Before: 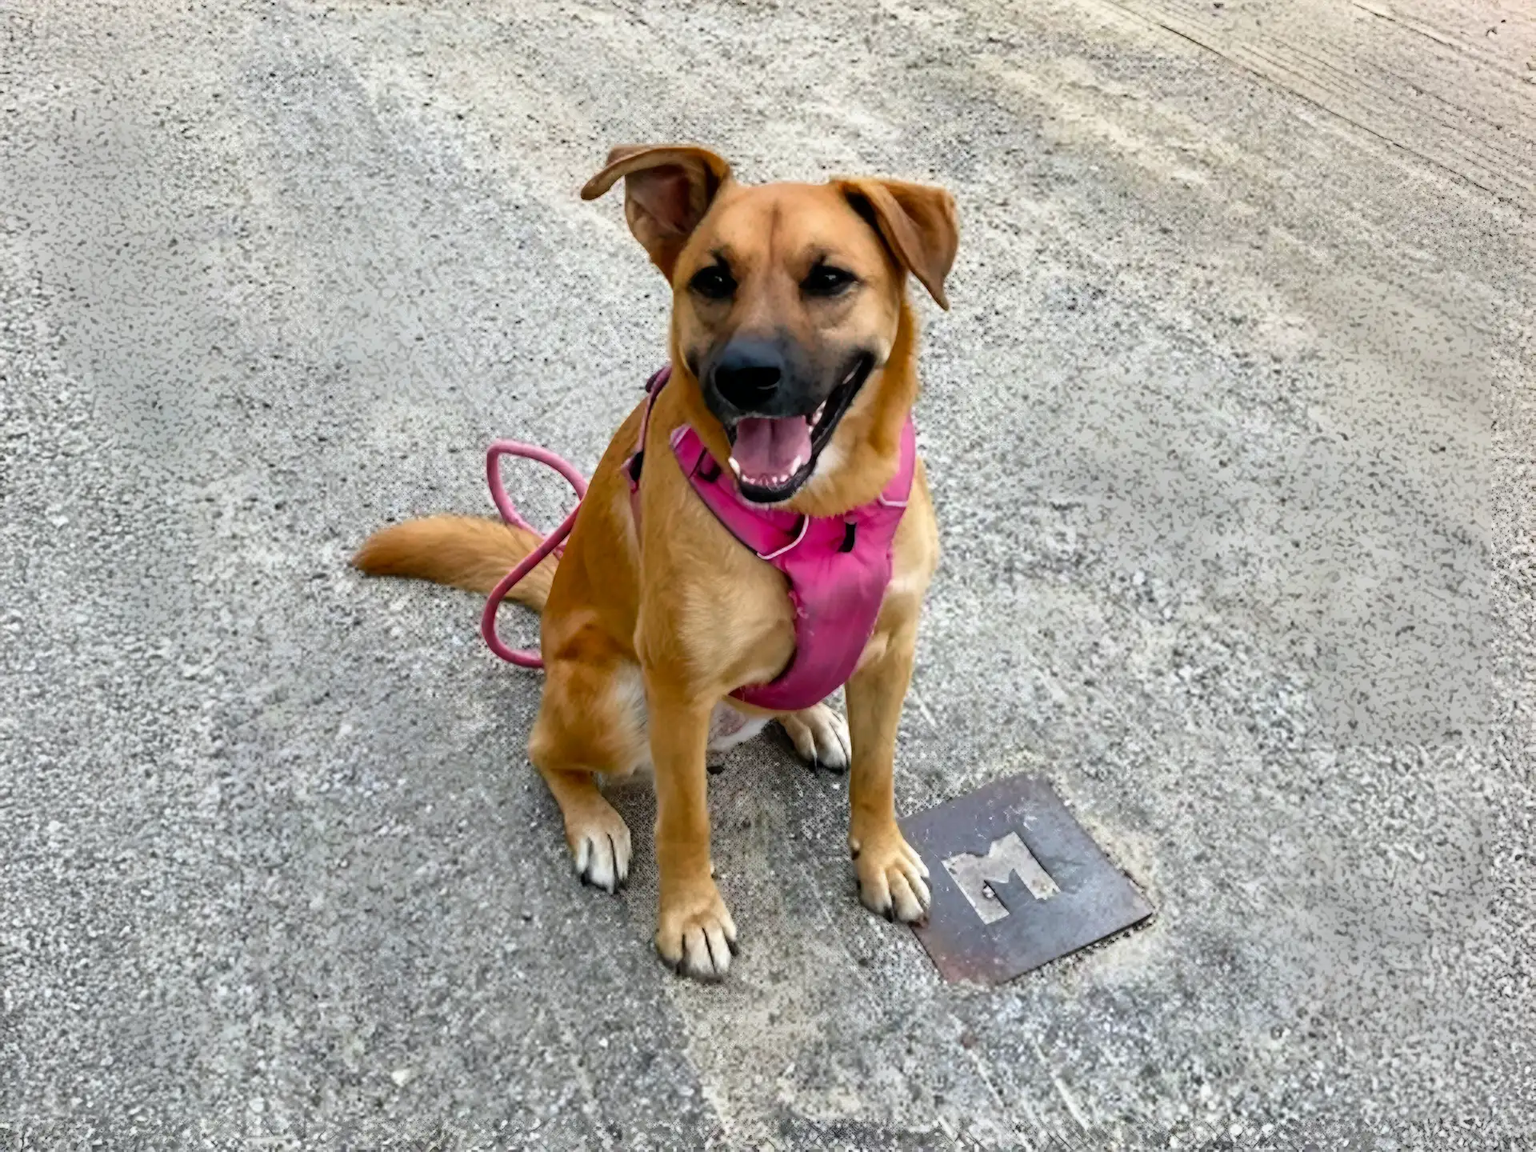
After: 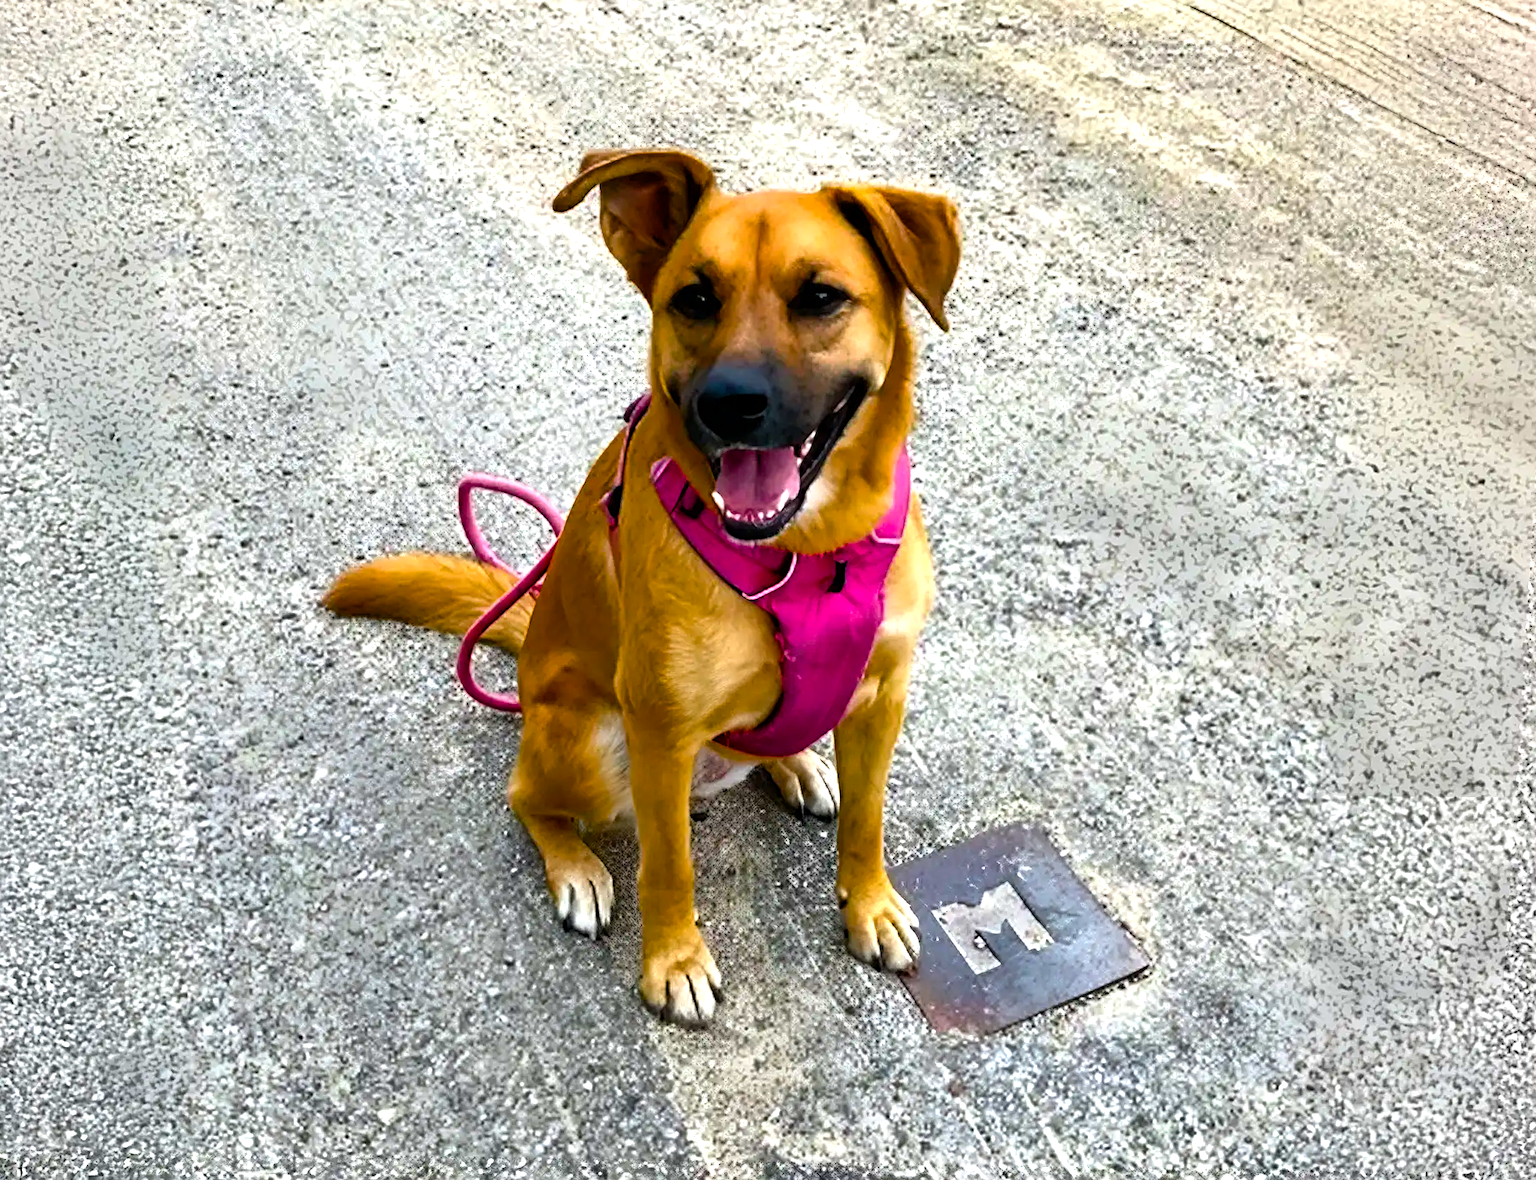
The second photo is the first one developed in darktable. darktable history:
sharpen: on, module defaults
rotate and perspective: rotation 0.074°, lens shift (vertical) 0.096, lens shift (horizontal) -0.041, crop left 0.043, crop right 0.952, crop top 0.024, crop bottom 0.979
color balance rgb: linear chroma grading › global chroma 9%, perceptual saturation grading › global saturation 36%, perceptual saturation grading › shadows 35%, perceptual brilliance grading › global brilliance 15%, perceptual brilliance grading › shadows -35%, global vibrance 15%
